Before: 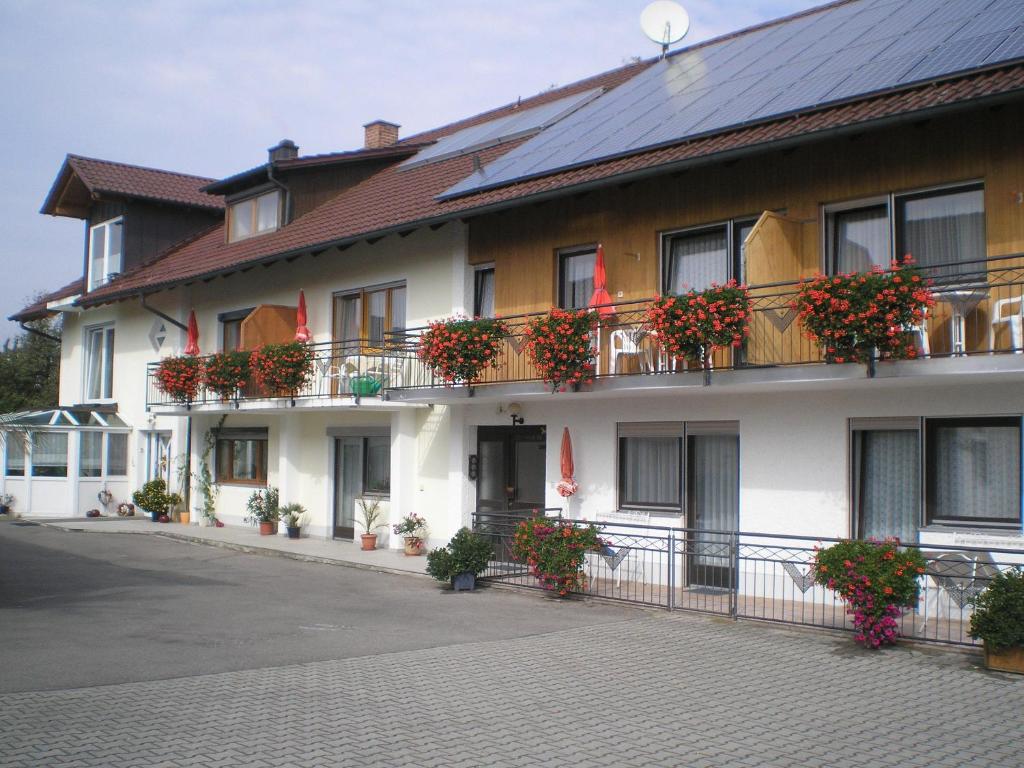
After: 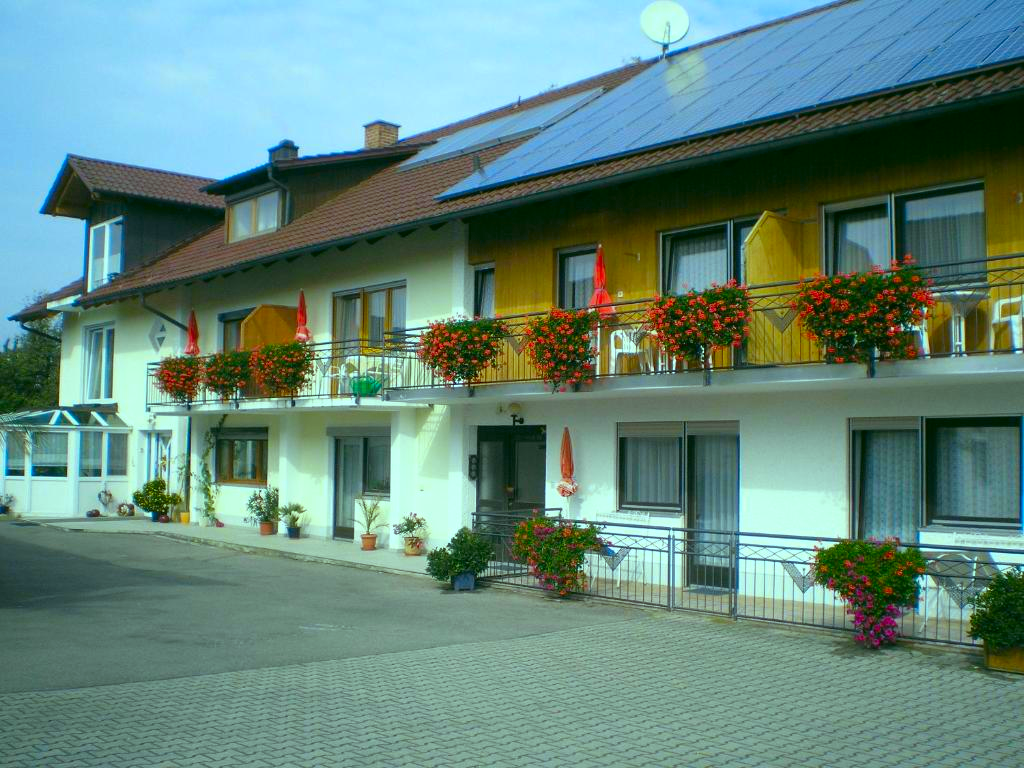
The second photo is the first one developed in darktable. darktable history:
color correction: highlights a* 4.02, highlights b* 4.98, shadows a* -7.55, shadows b* 4.98
exposure: exposure -0.177 EV, compensate highlight preservation false
color contrast: green-magenta contrast 1.55, blue-yellow contrast 1.83
color balance: mode lift, gamma, gain (sRGB), lift [0.997, 0.979, 1.021, 1.011], gamma [1, 1.084, 0.916, 0.998], gain [1, 0.87, 1.13, 1.101], contrast 4.55%, contrast fulcrum 38.24%, output saturation 104.09%
